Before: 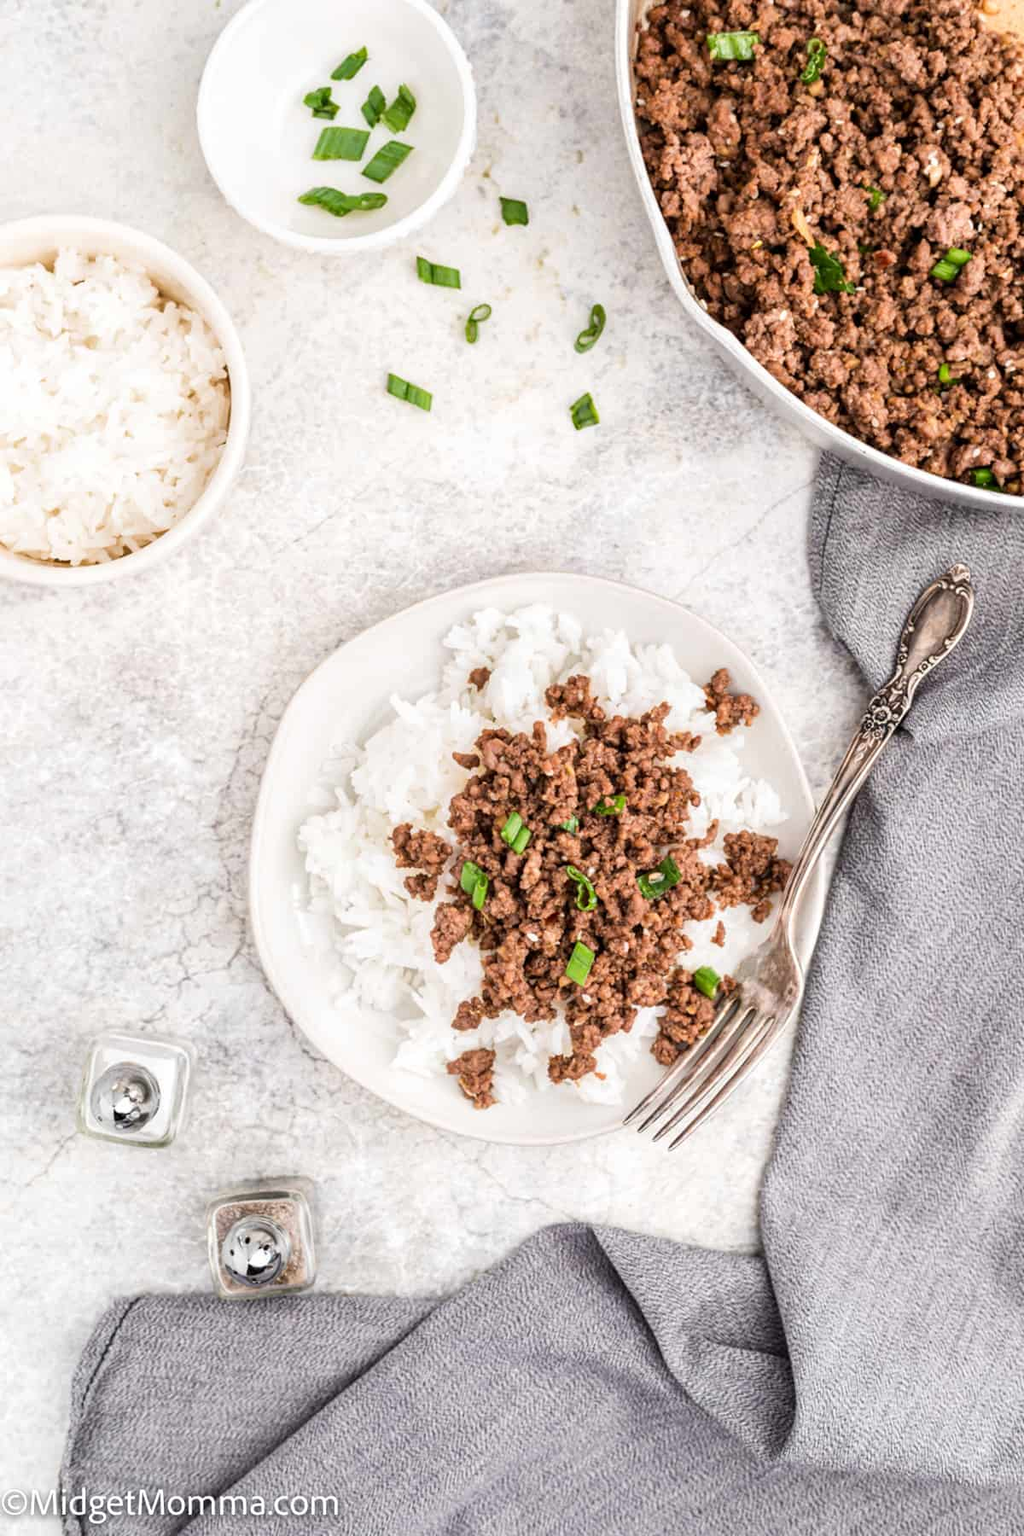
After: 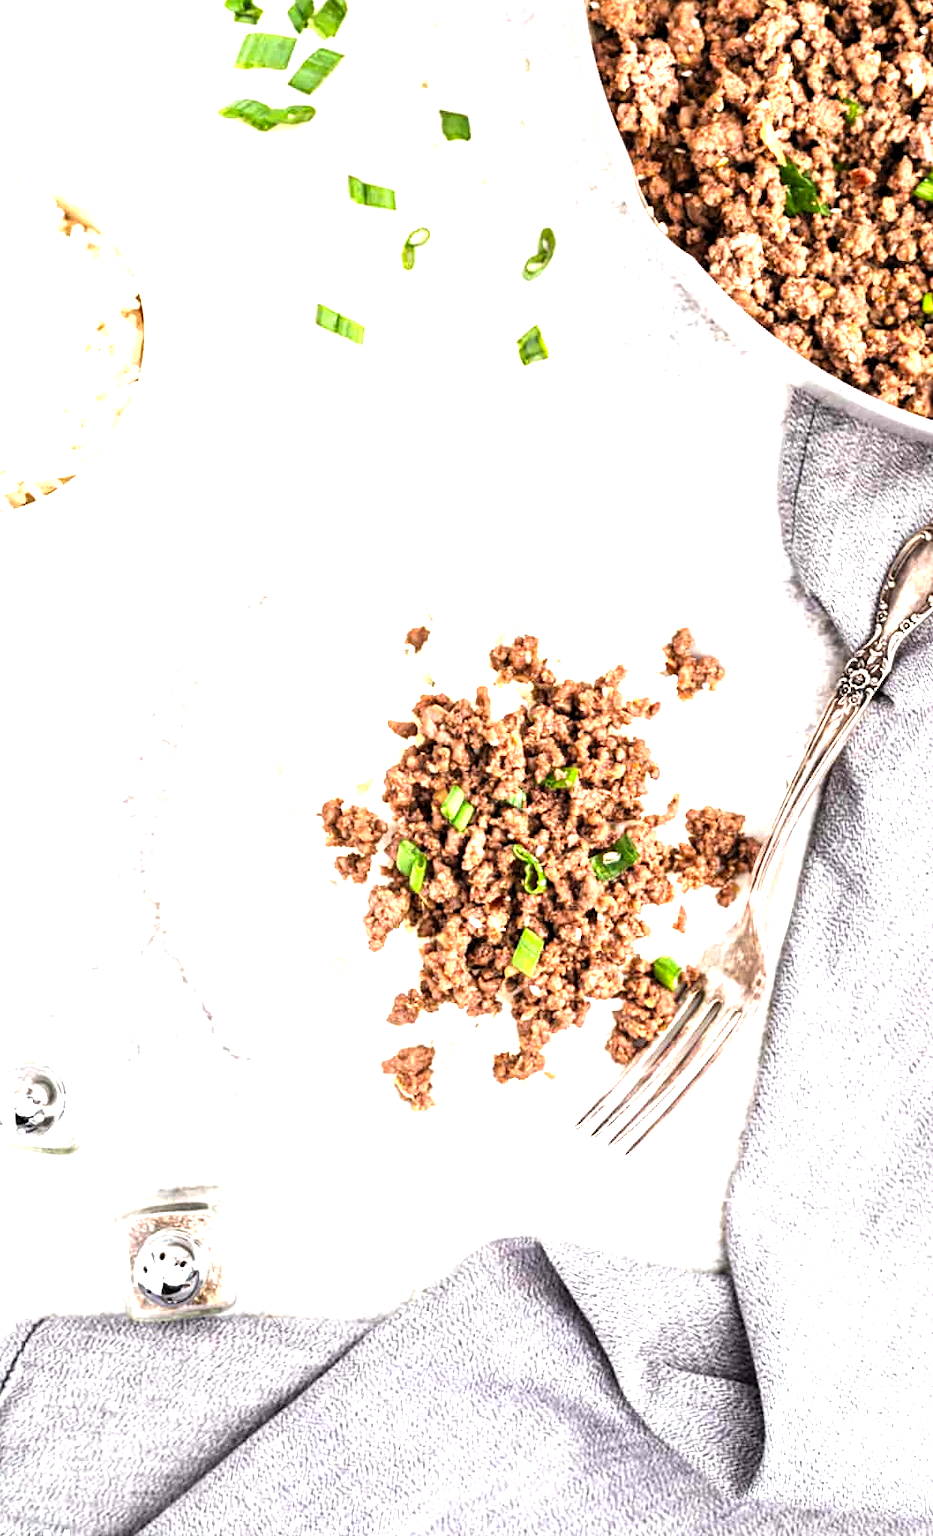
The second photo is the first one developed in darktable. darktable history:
levels: levels [0.012, 0.367, 0.697]
crop: left 9.815%, top 6.337%, right 7.17%, bottom 2.628%
